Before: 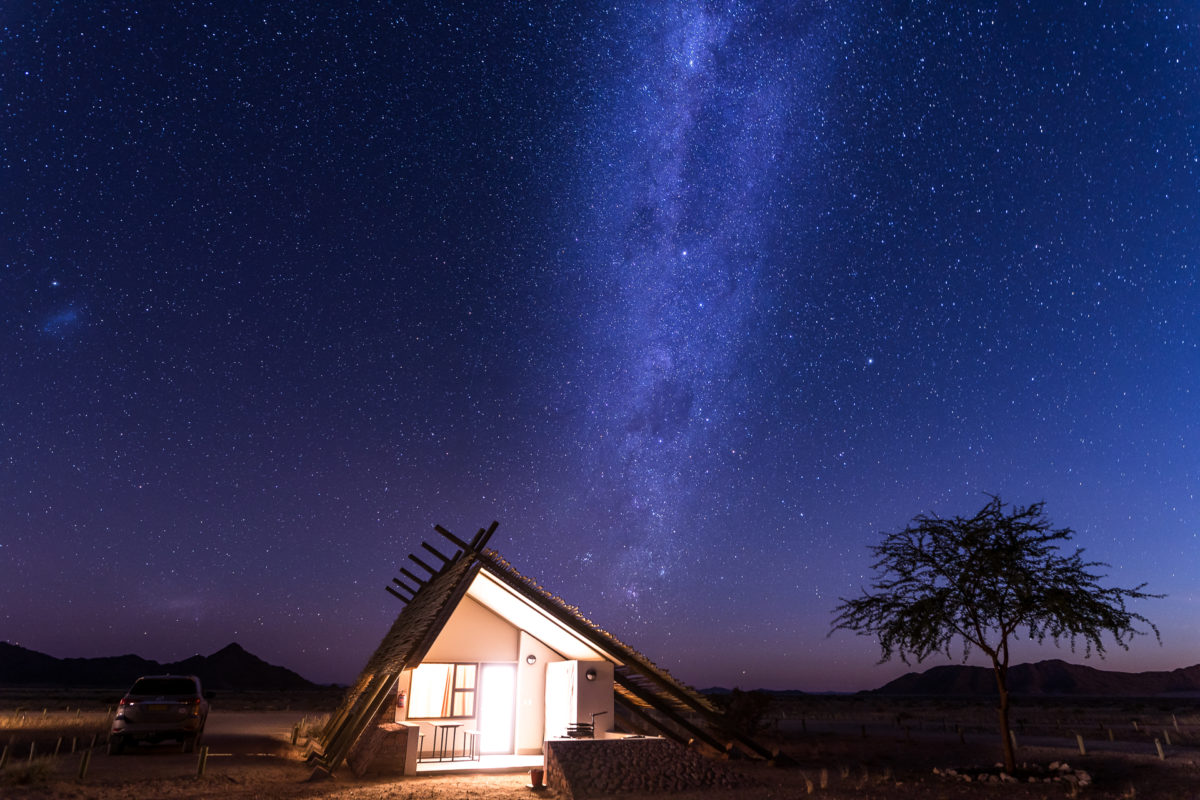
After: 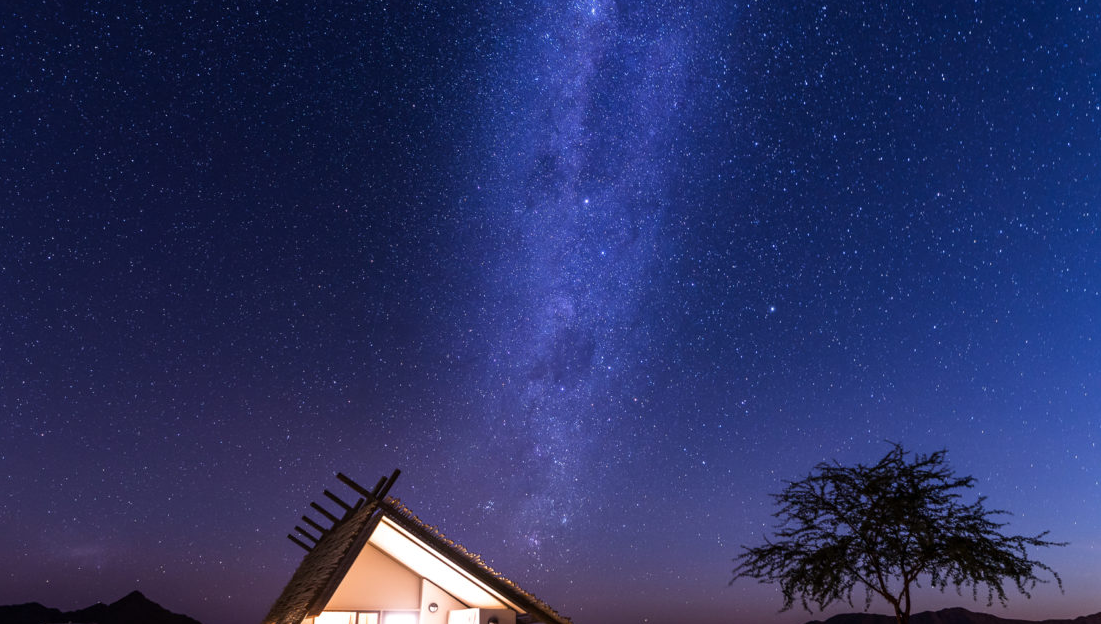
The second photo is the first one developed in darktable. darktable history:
crop: left 8.194%, top 6.579%, bottom 15.335%
